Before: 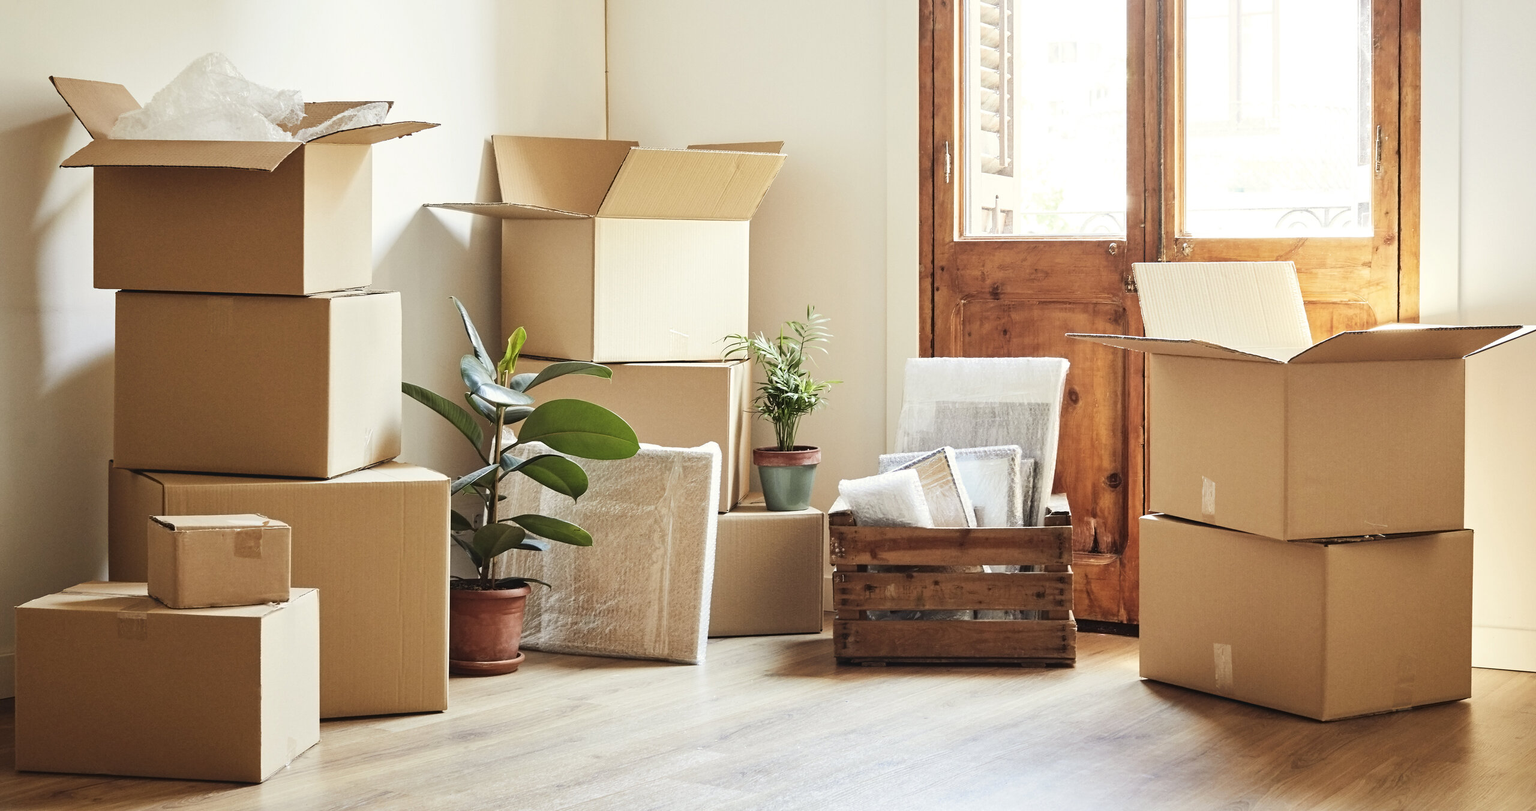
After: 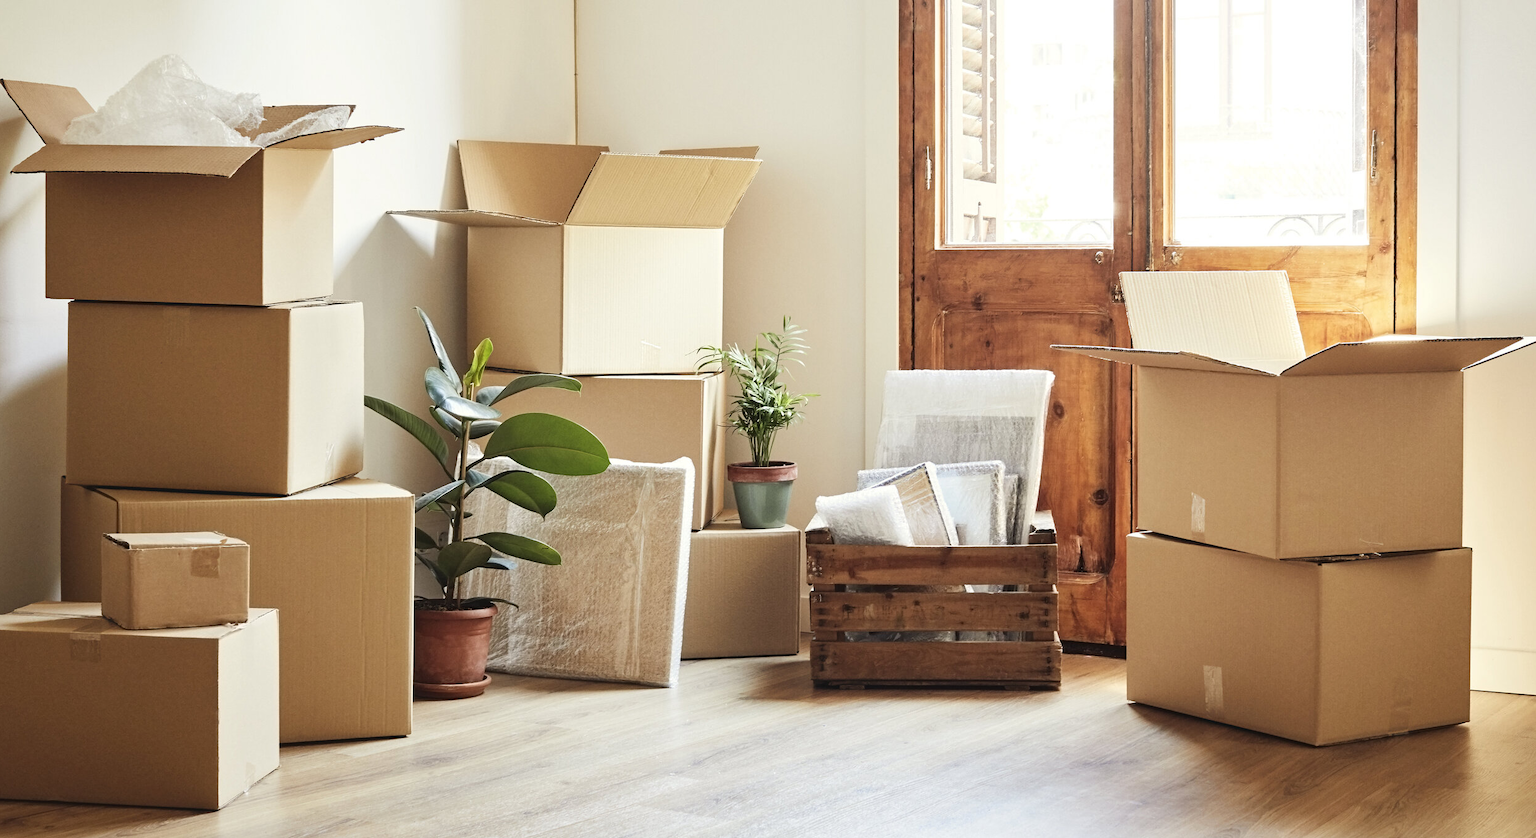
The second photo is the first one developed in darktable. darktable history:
crop and rotate: left 3.277%
tone equalizer: on, module defaults
